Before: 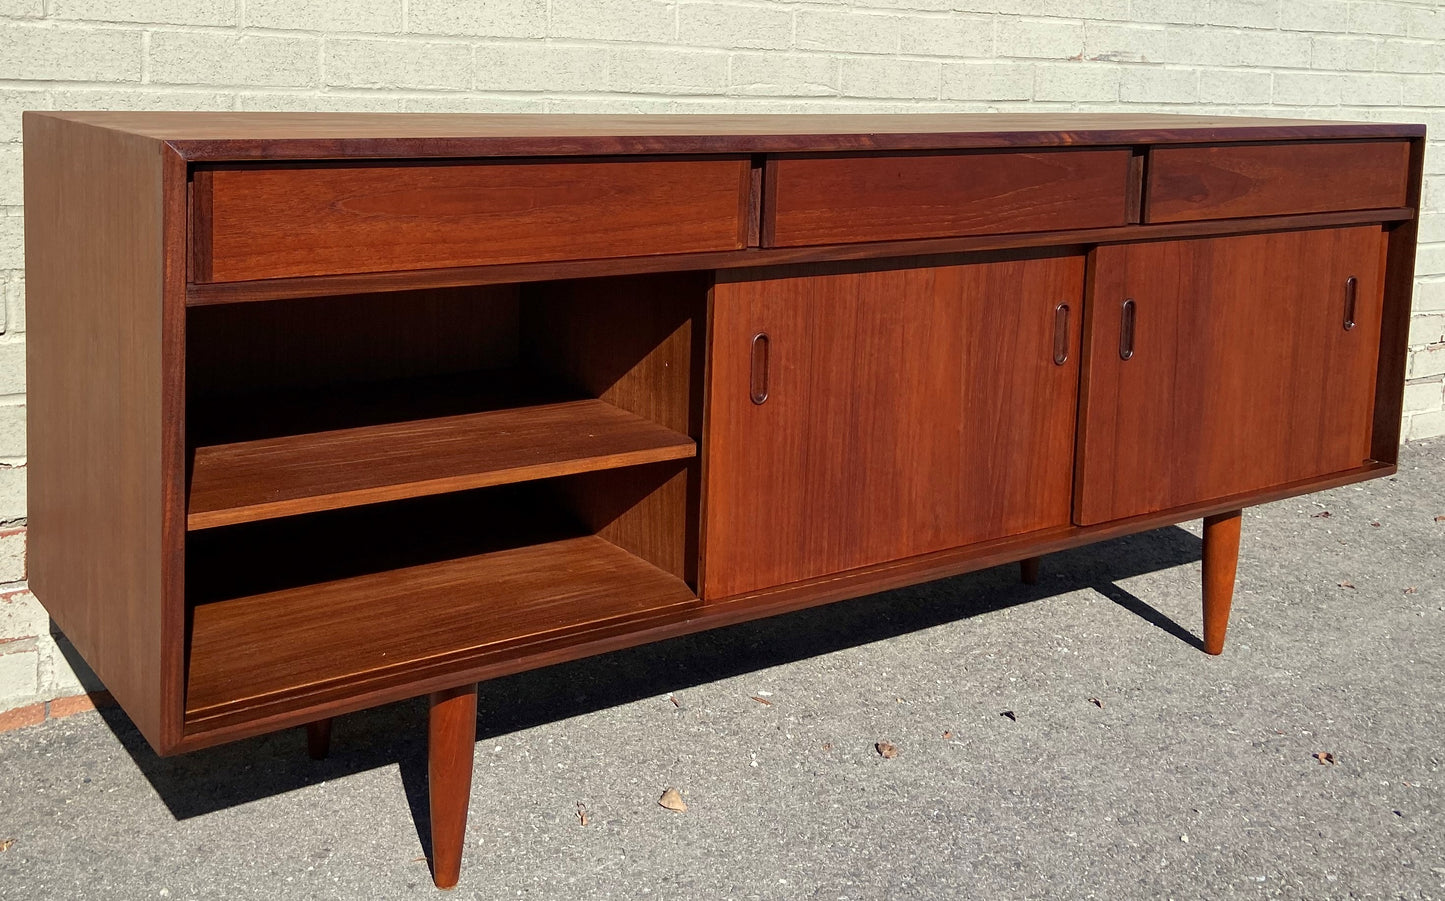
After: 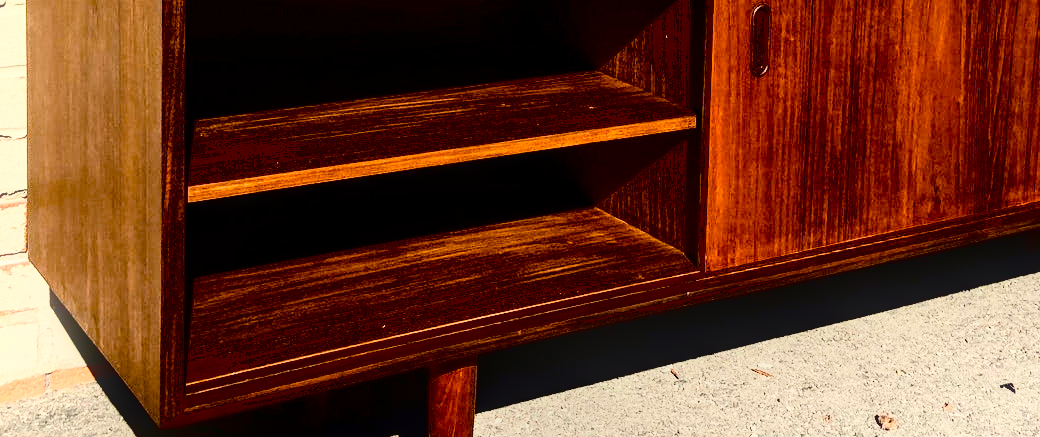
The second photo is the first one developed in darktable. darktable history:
crop: top 36.498%, right 27.964%, bottom 14.995%
contrast brightness saturation: saturation -0.17
exposure: black level correction 0.047, exposure 0.013 EV, compensate highlight preservation false
local contrast: on, module defaults
white balance: red 1.045, blue 0.932
rgb curve: curves: ch0 [(0, 0) (0.21, 0.15) (0.24, 0.21) (0.5, 0.75) (0.75, 0.96) (0.89, 0.99) (1, 1)]; ch1 [(0, 0.02) (0.21, 0.13) (0.25, 0.2) (0.5, 0.67) (0.75, 0.9) (0.89, 0.97) (1, 1)]; ch2 [(0, 0.02) (0.21, 0.13) (0.25, 0.2) (0.5, 0.67) (0.75, 0.9) (0.89, 0.97) (1, 1)], compensate middle gray true
bloom: size 9%, threshold 100%, strength 7%
